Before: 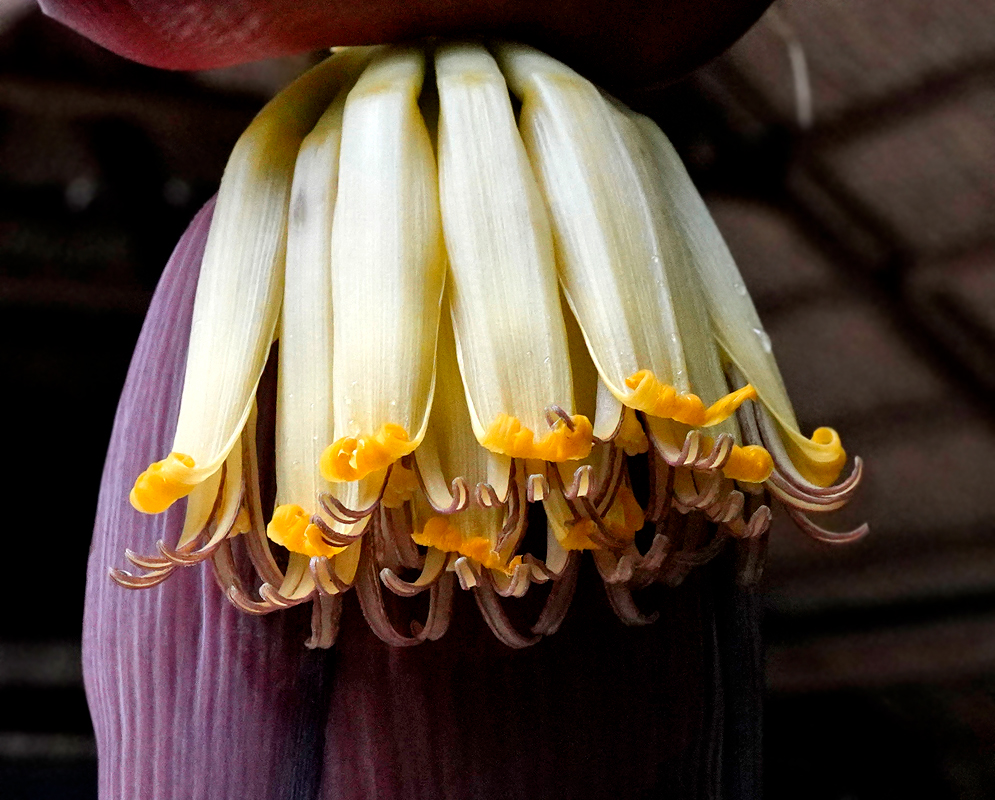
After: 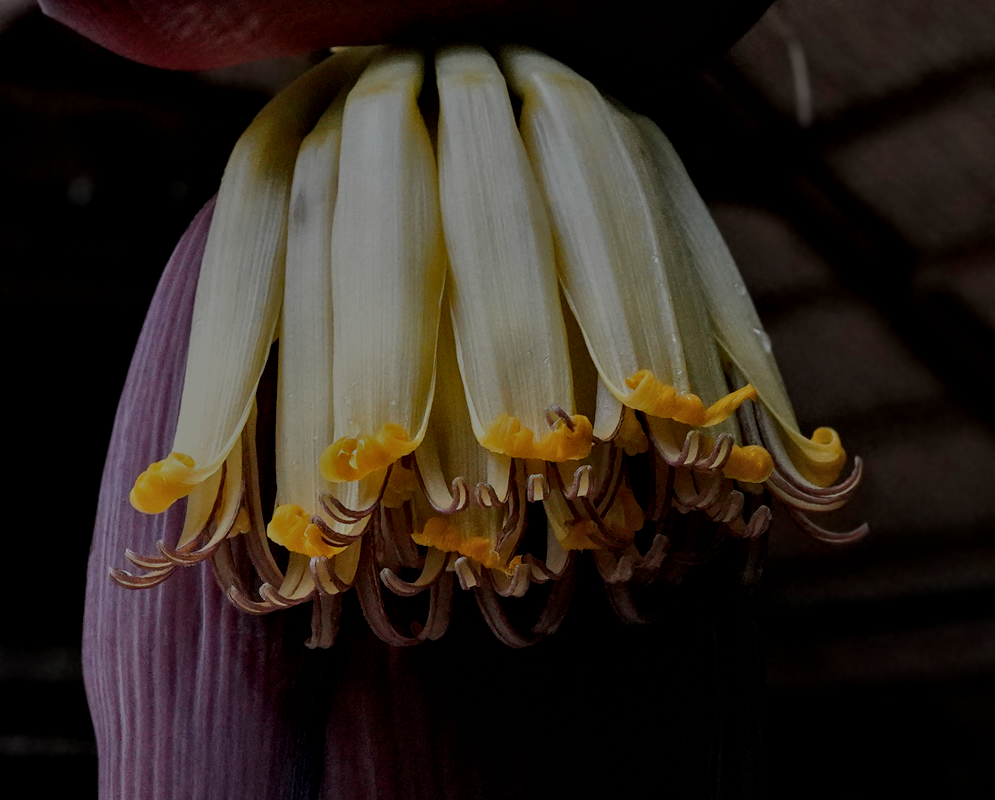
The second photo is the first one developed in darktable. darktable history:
local contrast: on, module defaults
tone equalizer: -8 EV -2 EV, -7 EV -2 EV, -6 EV -2 EV, -5 EV -2 EV, -4 EV -2 EV, -3 EV -2 EV, -2 EV -2 EV, -1 EV -1.63 EV, +0 EV -2 EV
